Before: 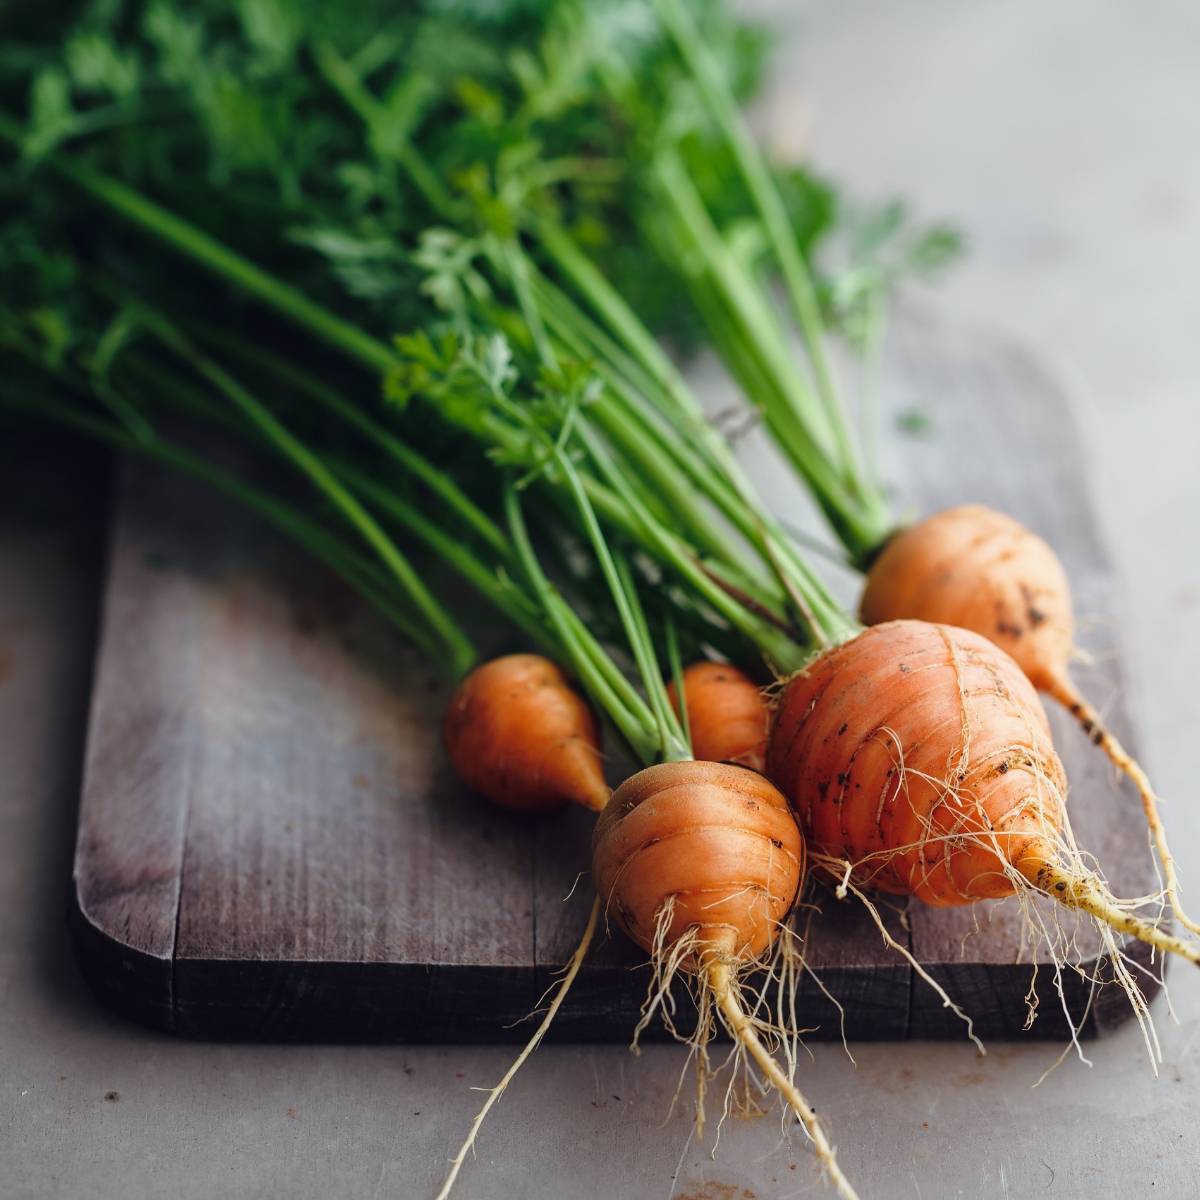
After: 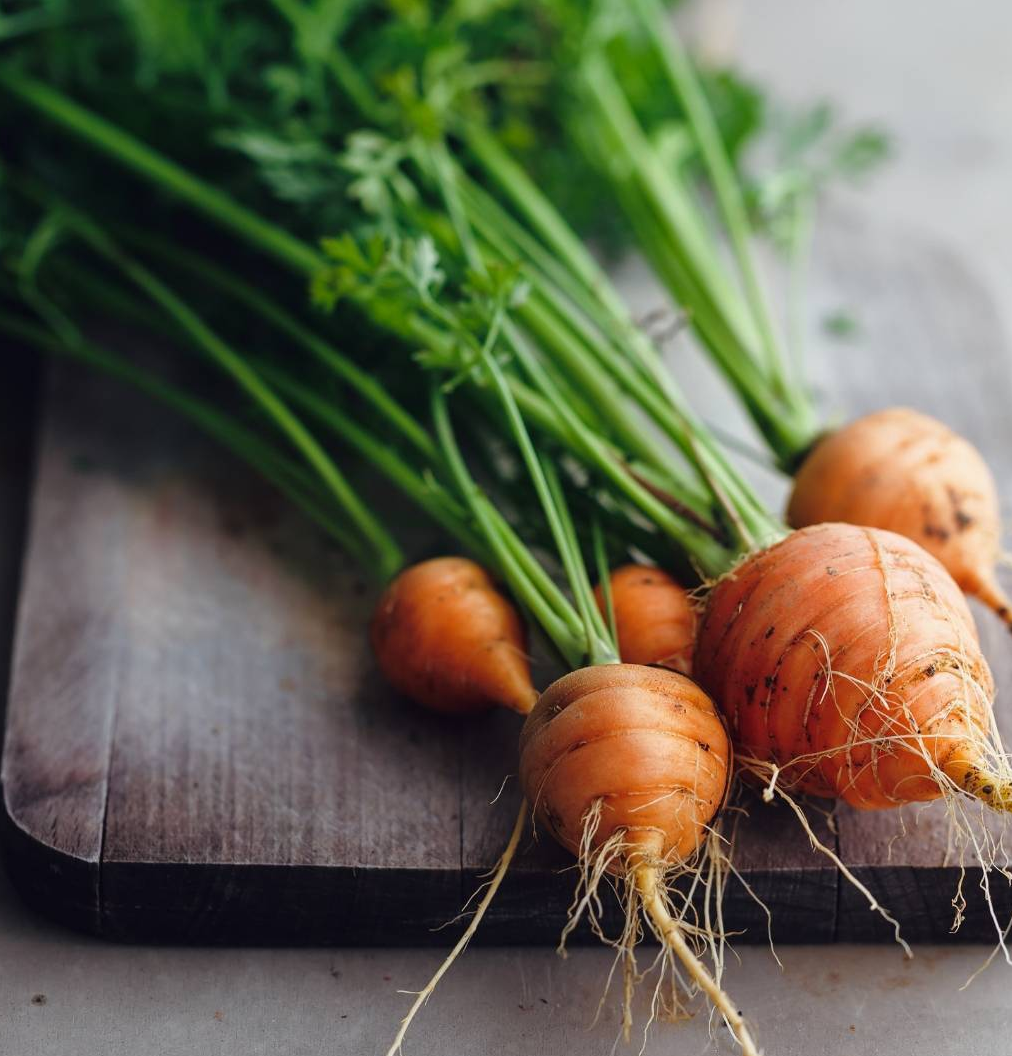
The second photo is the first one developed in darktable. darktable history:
tone equalizer: edges refinement/feathering 500, mask exposure compensation -1.57 EV, preserve details no
crop: left 6.083%, top 8.155%, right 9.547%, bottom 3.781%
